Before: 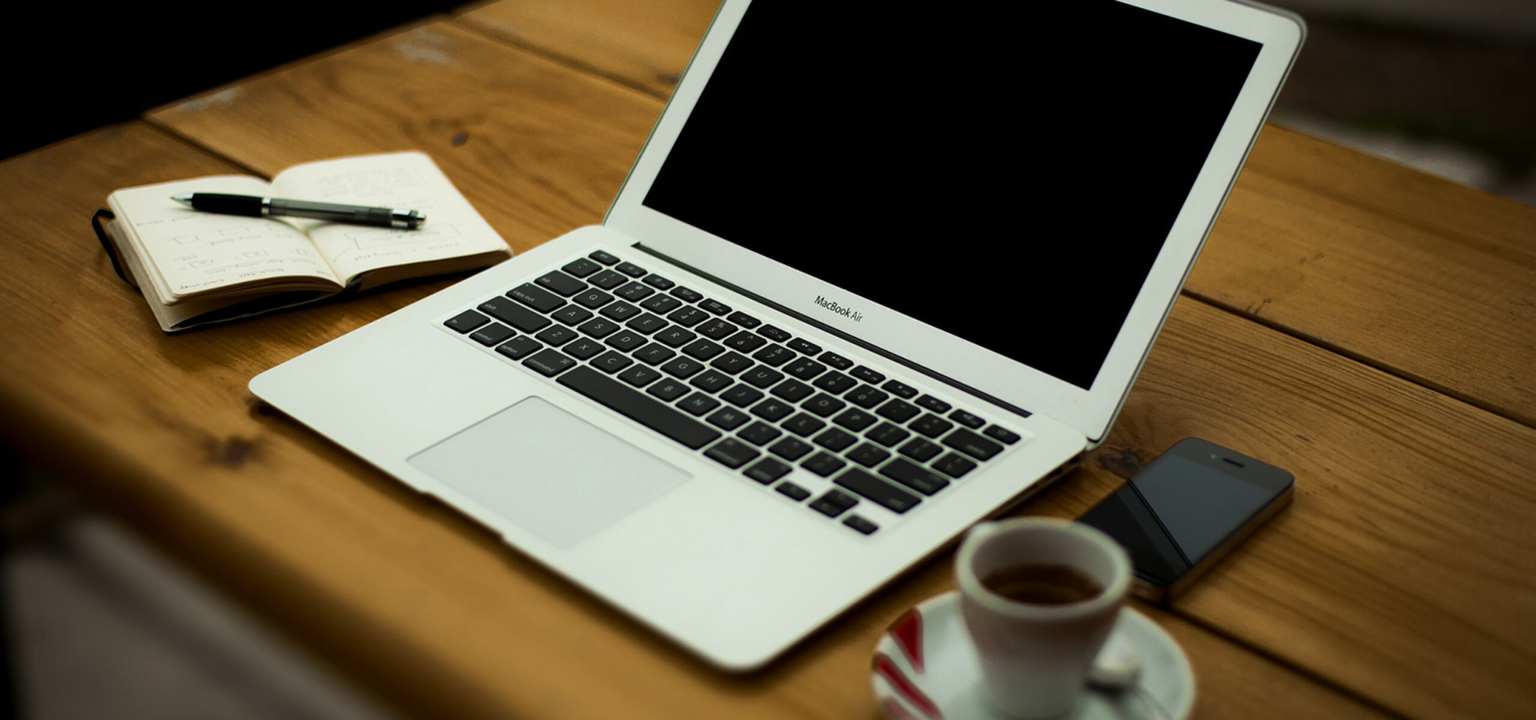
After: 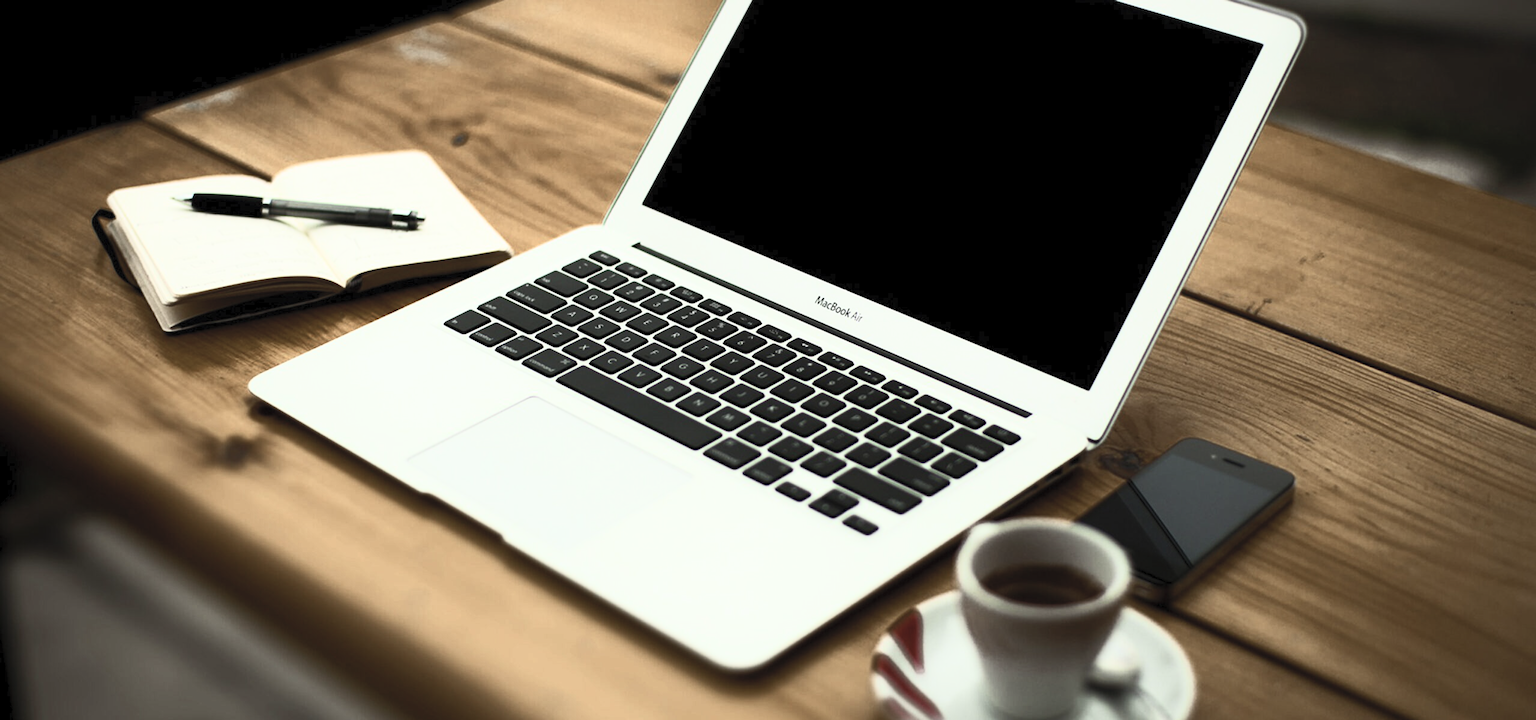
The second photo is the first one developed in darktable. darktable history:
contrast brightness saturation: contrast 0.57, brightness 0.577, saturation -0.337
